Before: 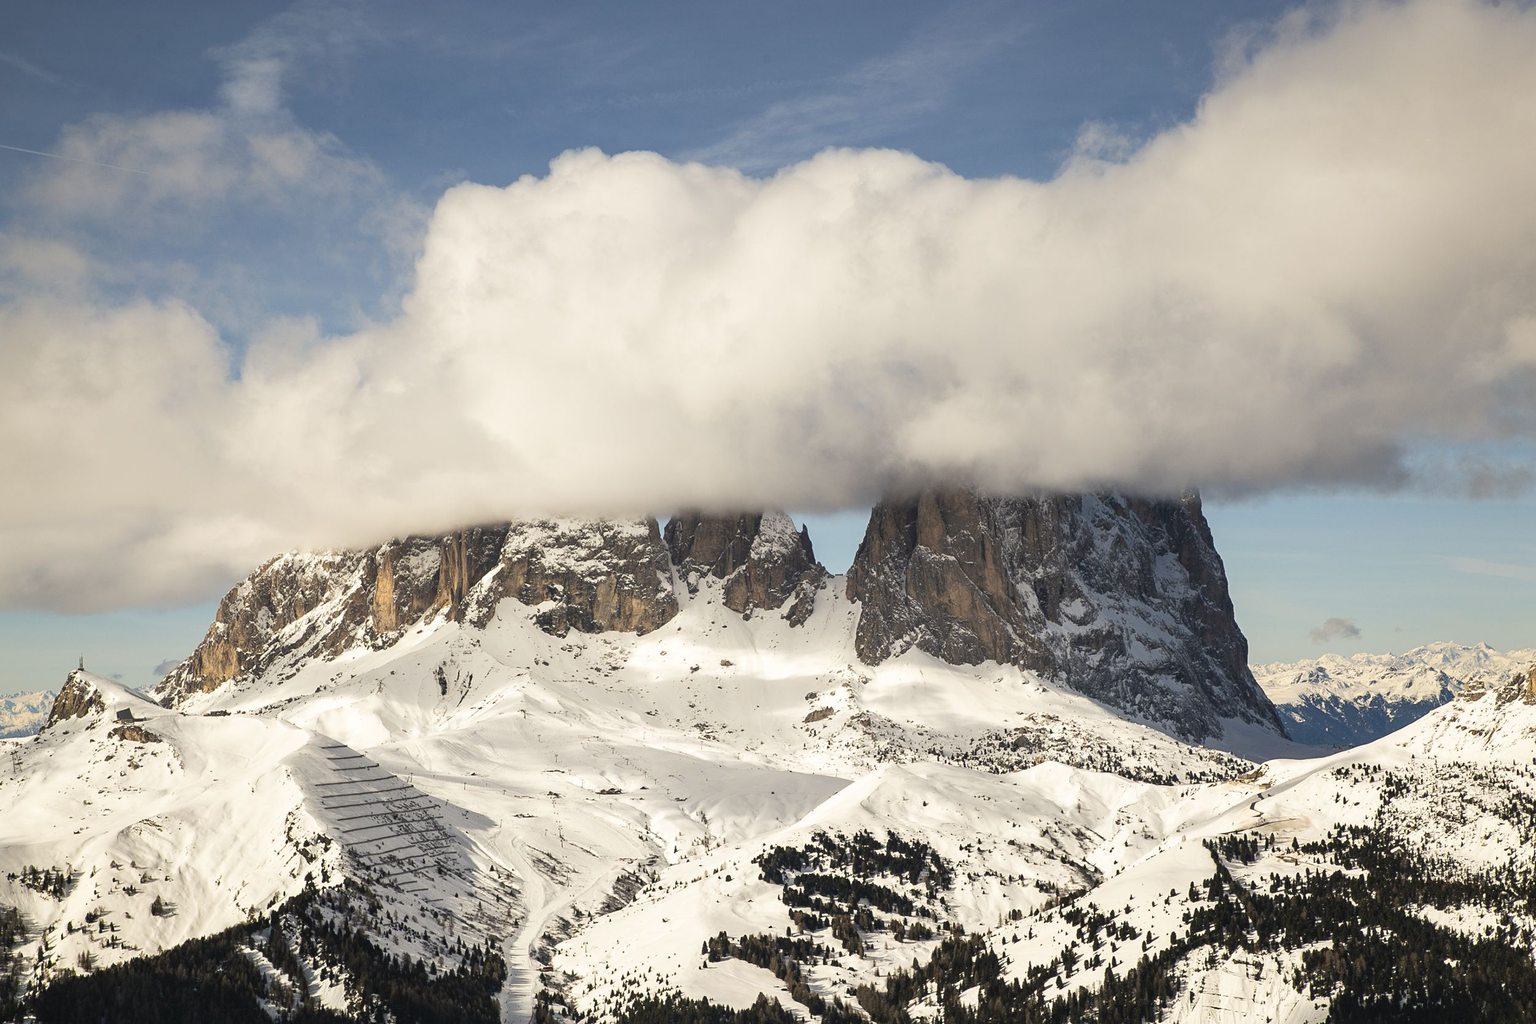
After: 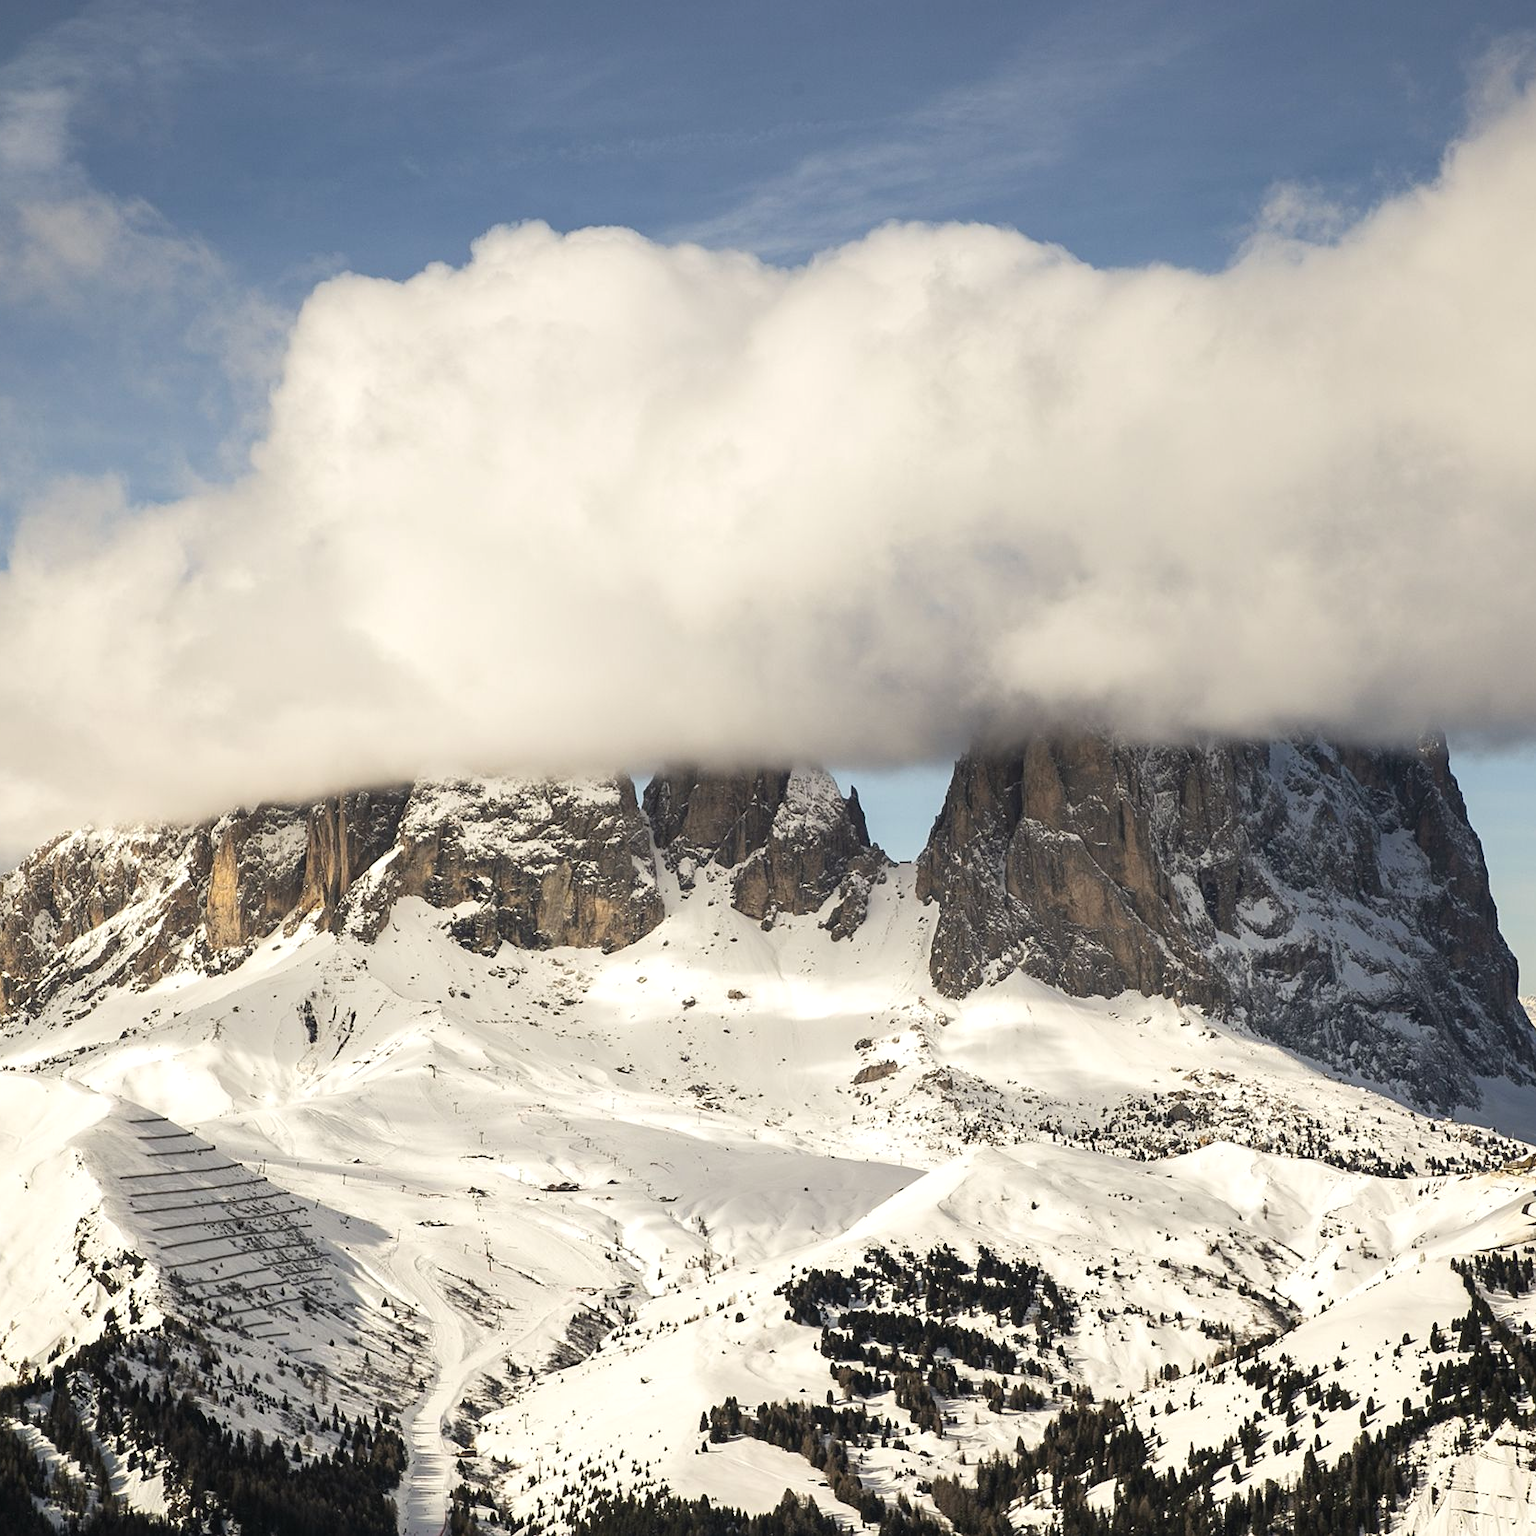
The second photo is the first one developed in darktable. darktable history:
crop and rotate: left 15.331%, right 17.954%
tone equalizer: on, module defaults
levels: levels [0.016, 0.492, 0.969]
